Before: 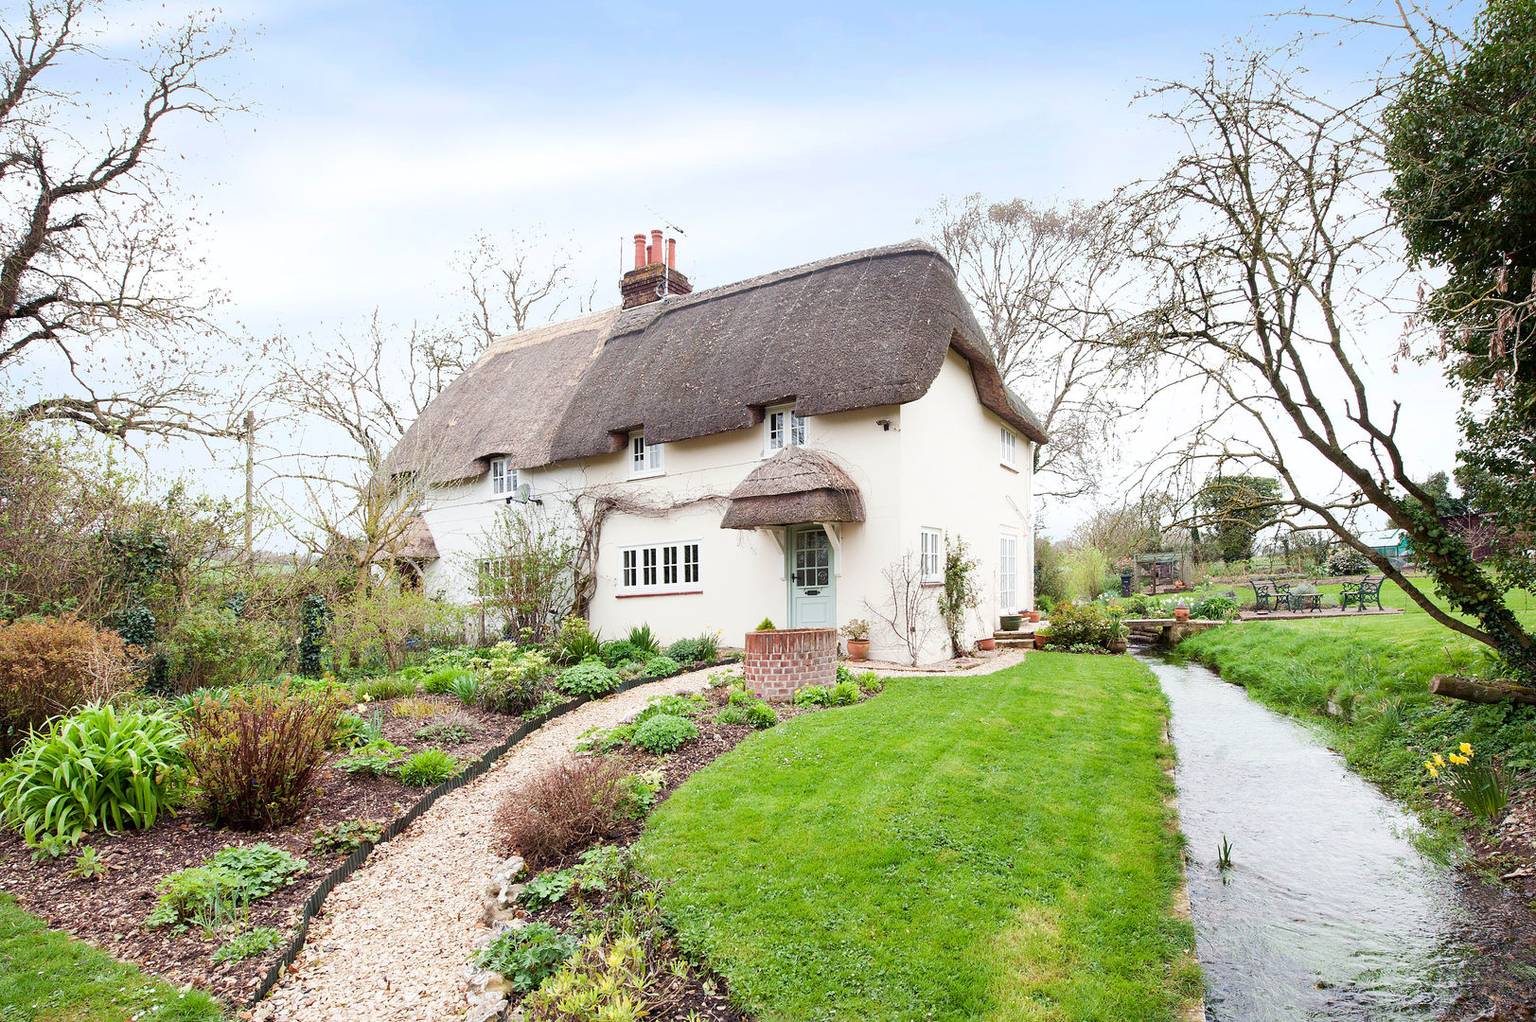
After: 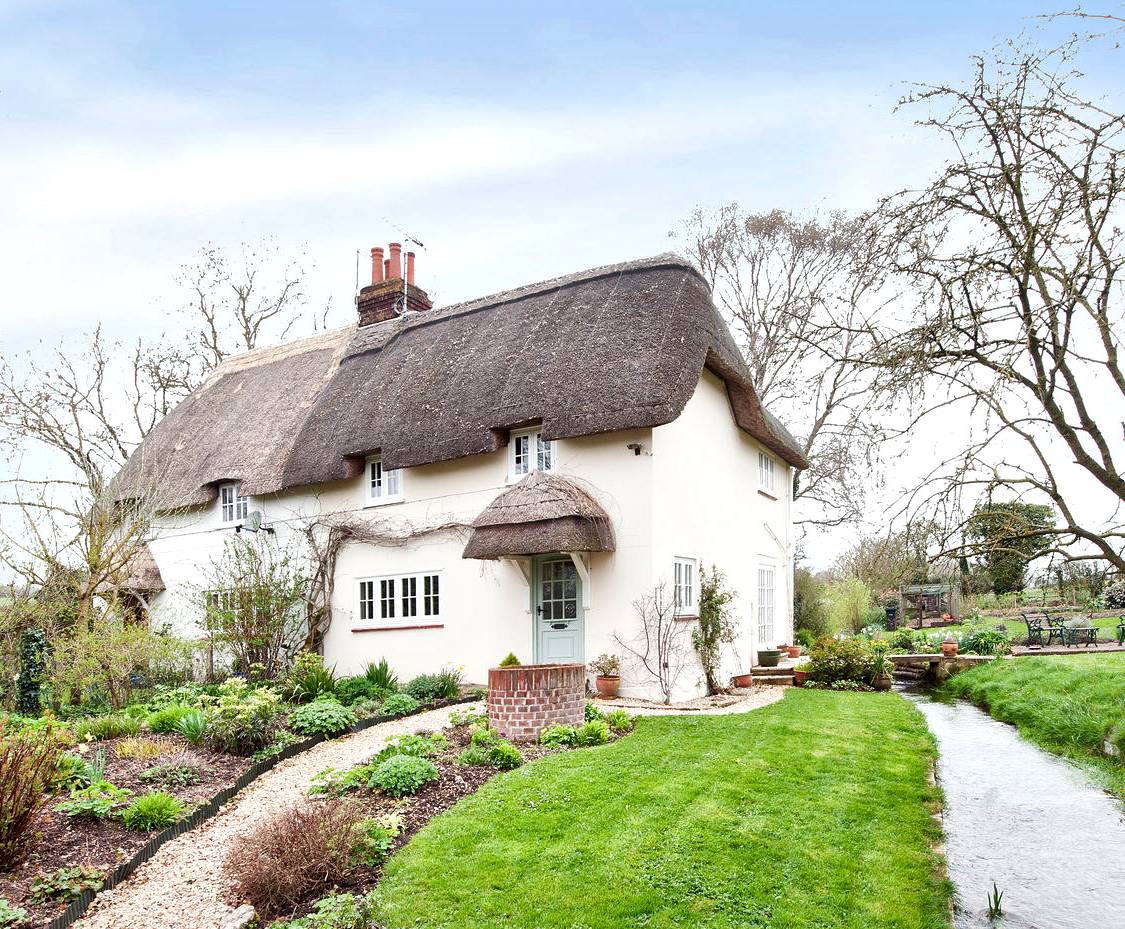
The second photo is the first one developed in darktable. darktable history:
crop: left 18.479%, right 12.2%, bottom 13.971%
local contrast: mode bilateral grid, contrast 20, coarseness 50, detail 179%, midtone range 0.2
